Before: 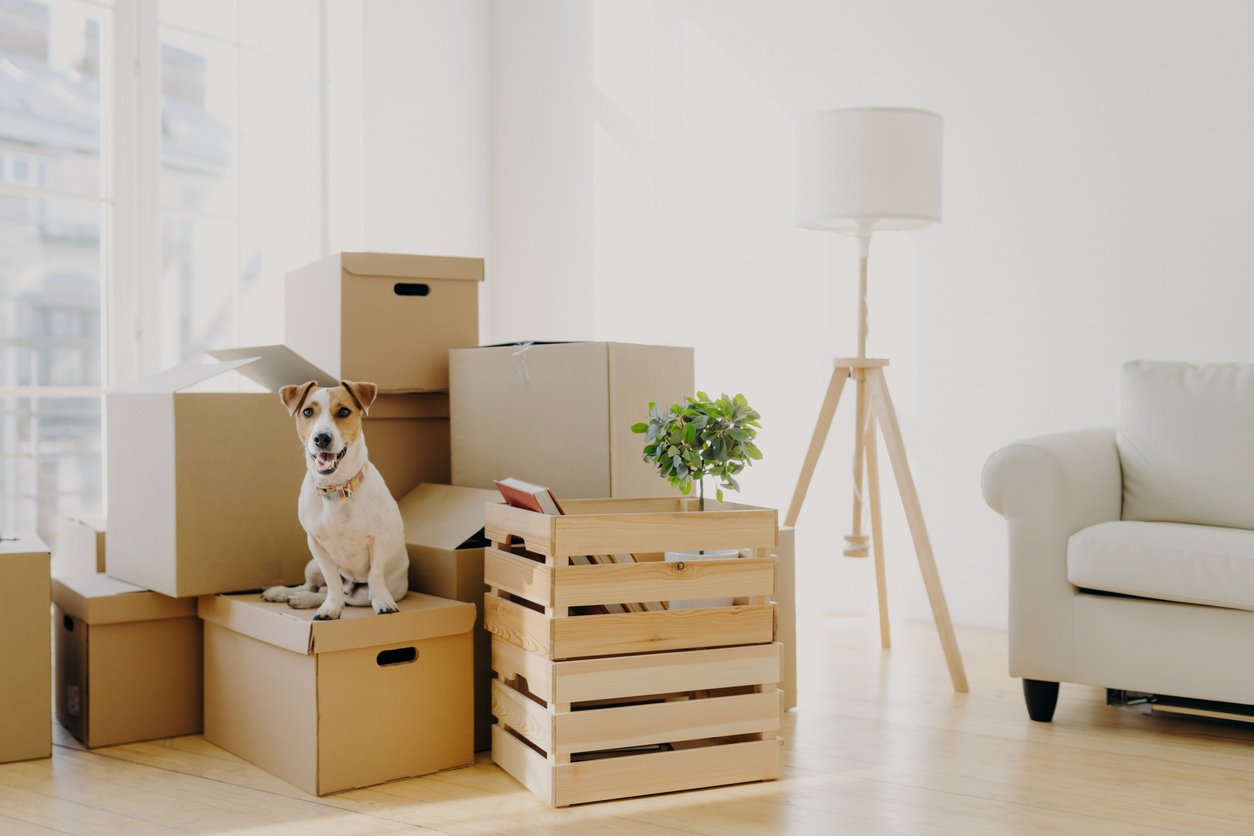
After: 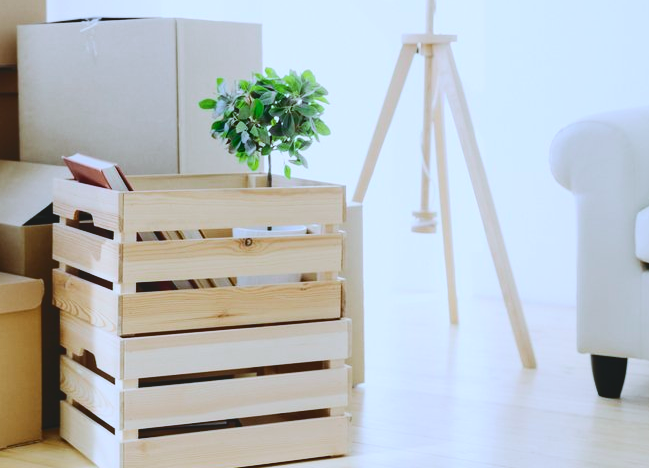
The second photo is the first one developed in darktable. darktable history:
white balance: red 0.871, blue 1.249
tone equalizer: -8 EV -0.417 EV, -7 EV -0.389 EV, -6 EV -0.333 EV, -5 EV -0.222 EV, -3 EV 0.222 EV, -2 EV 0.333 EV, -1 EV 0.389 EV, +0 EV 0.417 EV, edges refinement/feathering 500, mask exposure compensation -1.57 EV, preserve details no
crop: left 34.479%, top 38.822%, right 13.718%, bottom 5.172%
tone curve: curves: ch0 [(0, 0.087) (0.175, 0.178) (0.466, 0.498) (0.715, 0.764) (1, 0.961)]; ch1 [(0, 0) (0.437, 0.398) (0.476, 0.466) (0.505, 0.505) (0.534, 0.544) (0.612, 0.605) (0.641, 0.643) (1, 1)]; ch2 [(0, 0) (0.359, 0.379) (0.427, 0.453) (0.489, 0.495) (0.531, 0.534) (0.579, 0.579) (1, 1)], color space Lab, independent channels, preserve colors none
